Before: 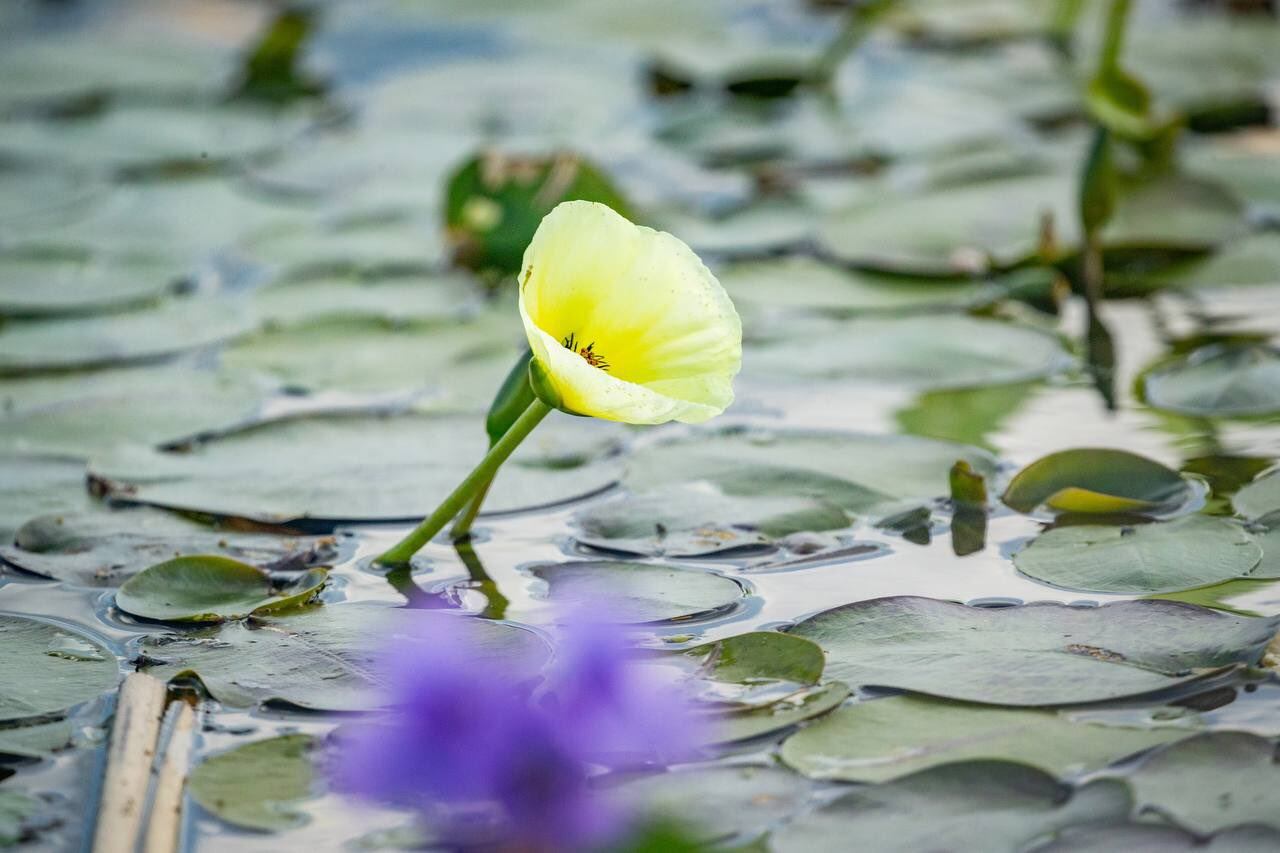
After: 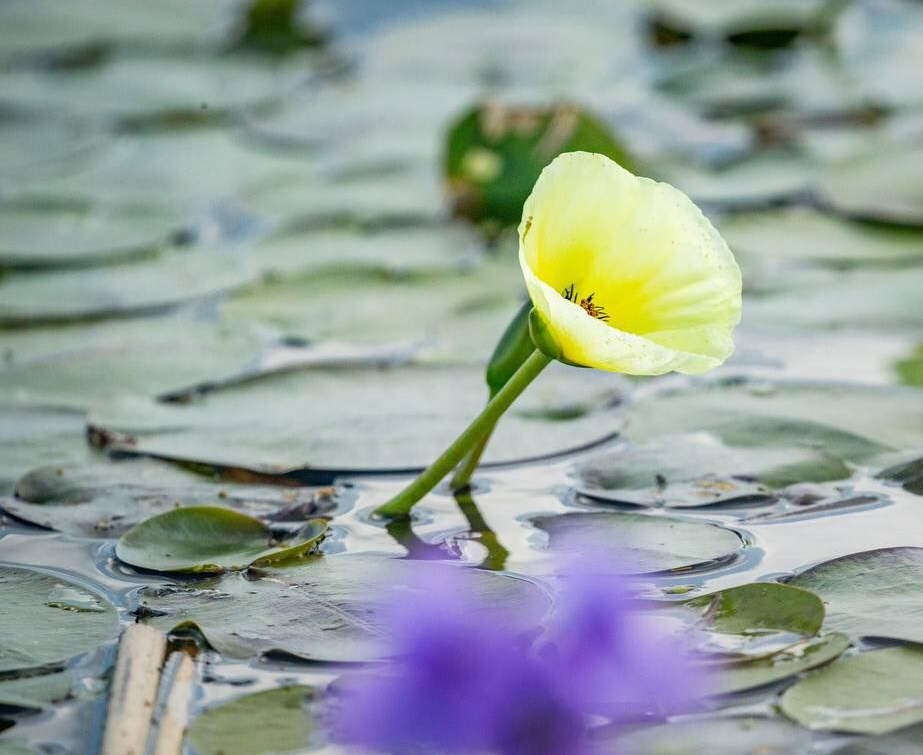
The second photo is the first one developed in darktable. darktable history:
crop: top 5.752%, right 27.88%, bottom 5.722%
